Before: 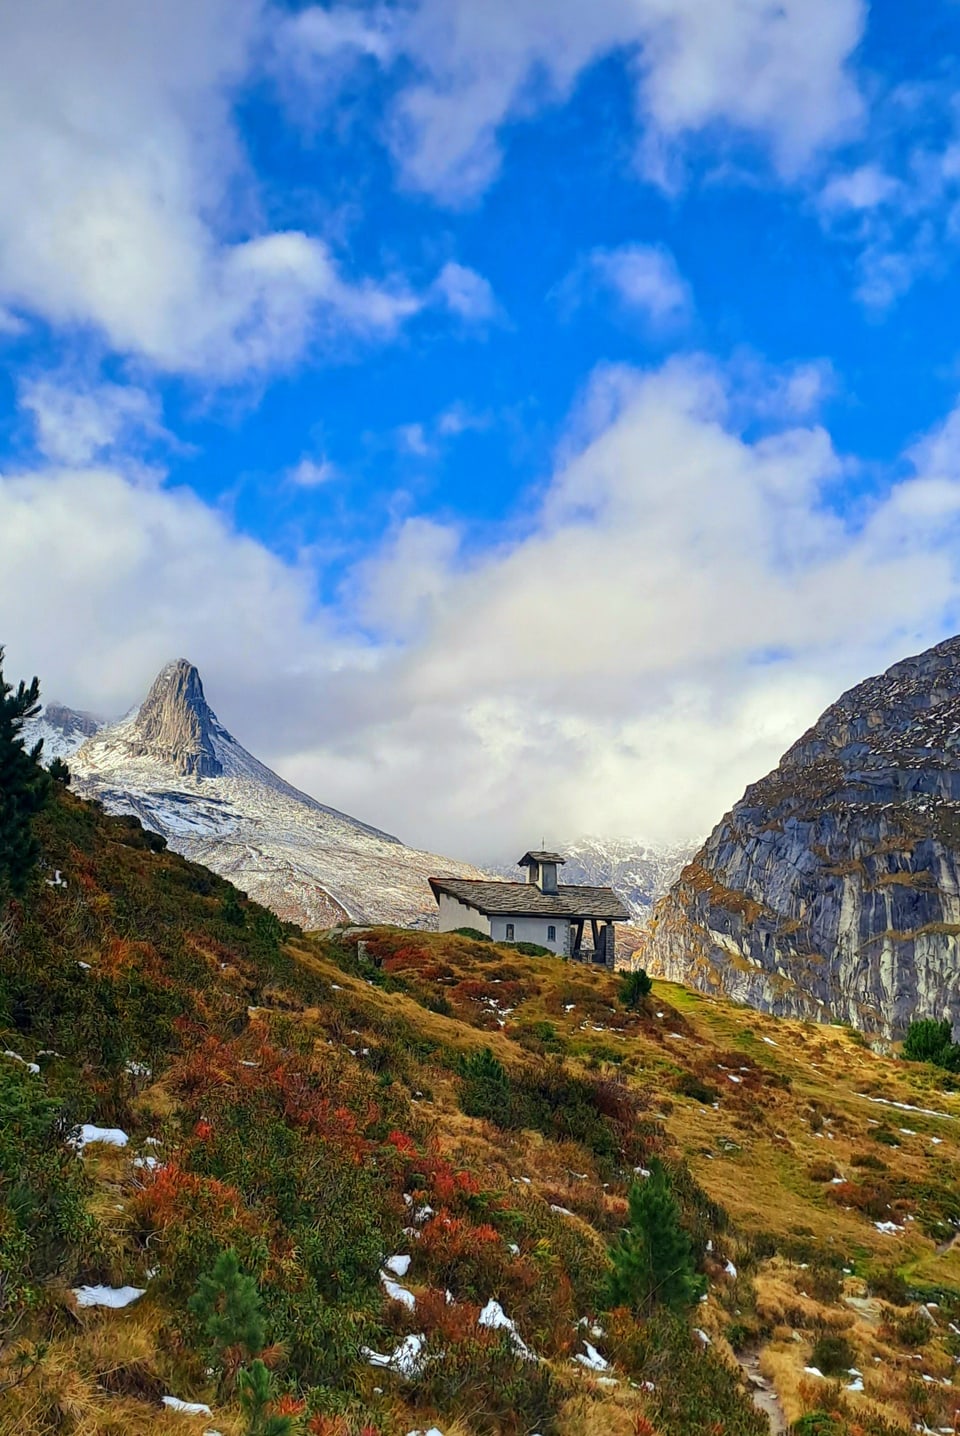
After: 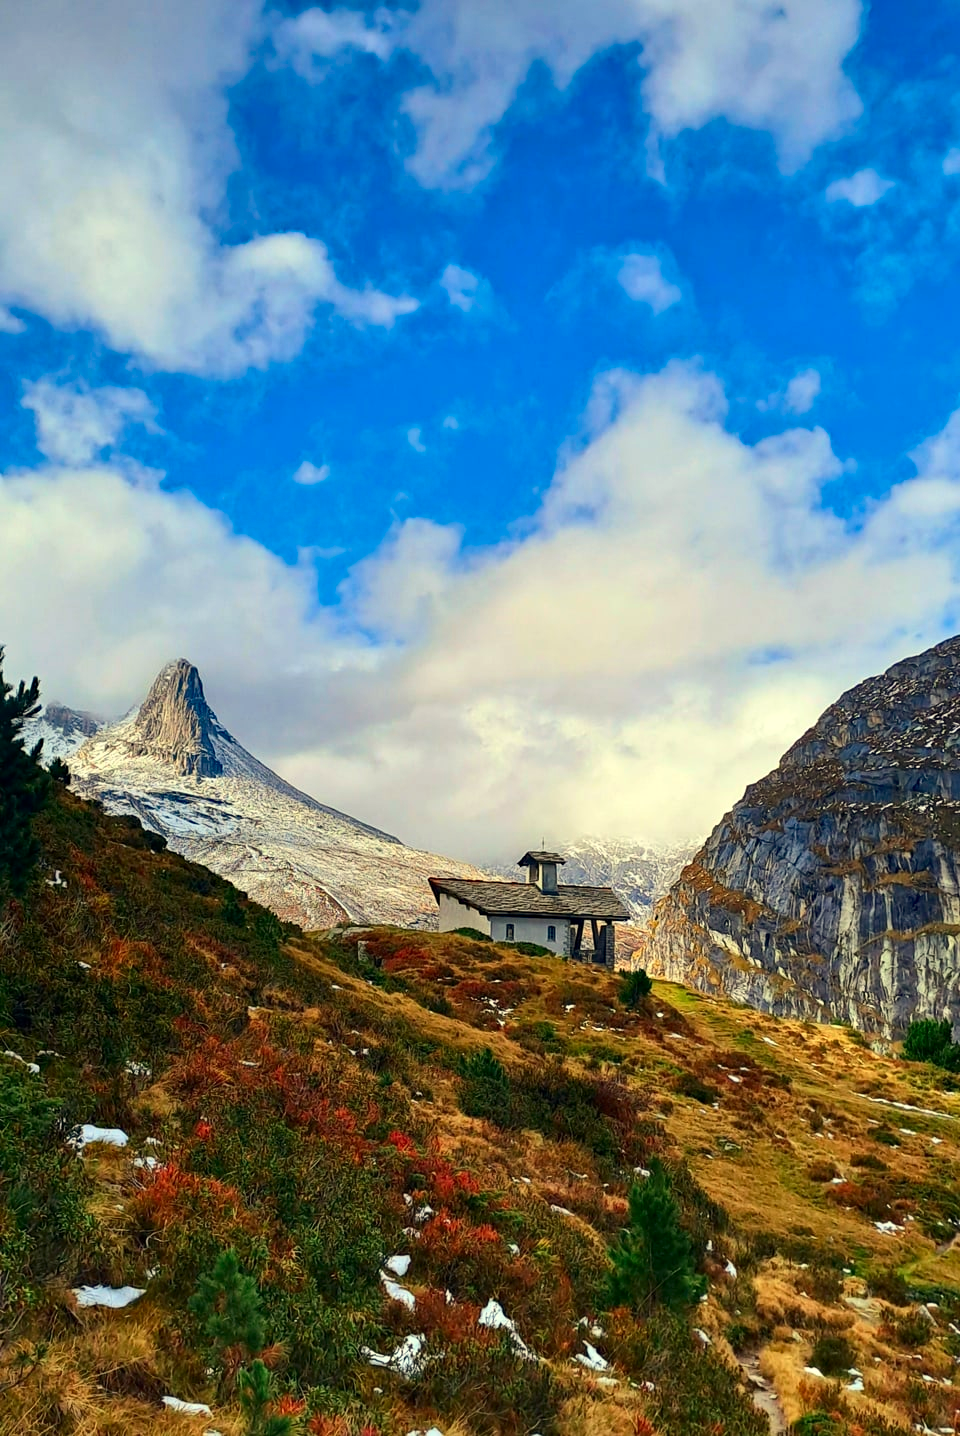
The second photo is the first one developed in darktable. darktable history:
contrast brightness saturation: contrast 0.15, brightness -0.01, saturation 0.1
white balance: red 1.123, blue 0.83
haze removal: compatibility mode true, adaptive false
color calibration: illuminant F (fluorescent), F source F9 (Cool White Deluxe 4150 K) – high CRI, x 0.374, y 0.373, temperature 4158.34 K
